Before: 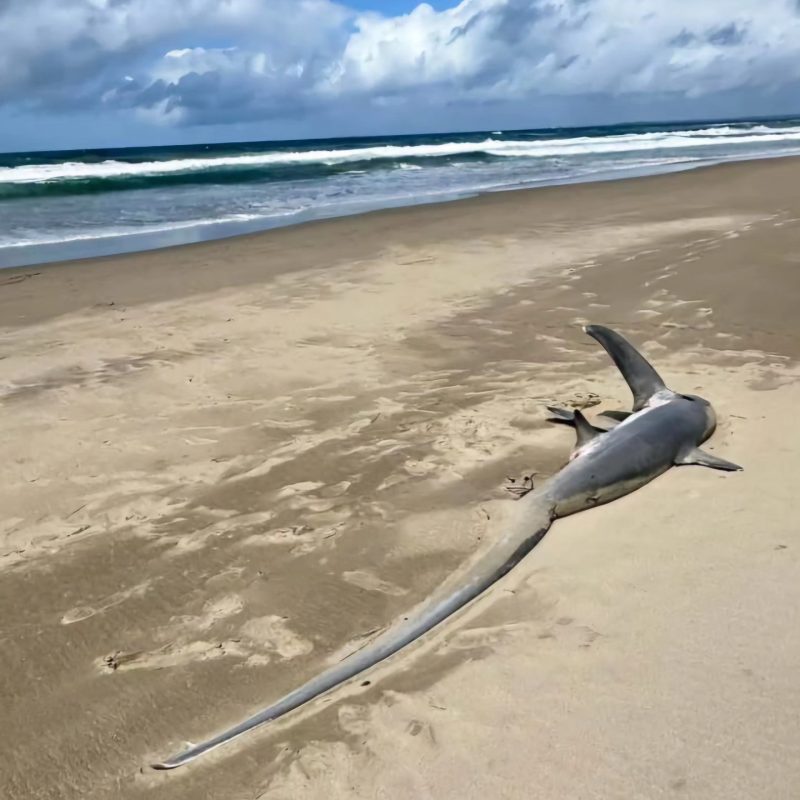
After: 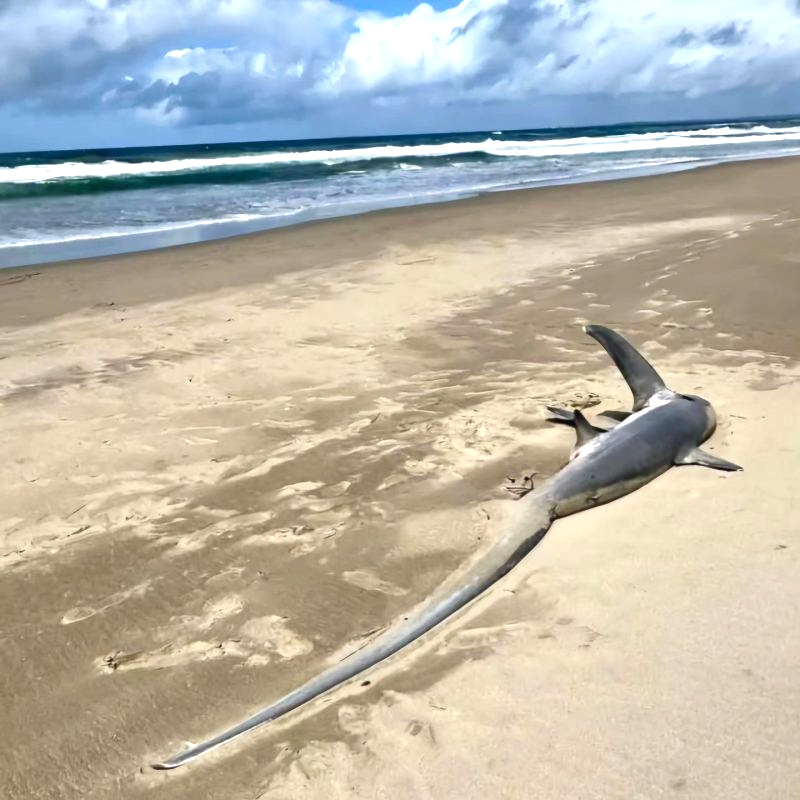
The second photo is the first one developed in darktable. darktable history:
exposure: exposure 0.57 EV, compensate highlight preservation false
shadows and highlights: shadows 36.2, highlights -27.64, soften with gaussian
